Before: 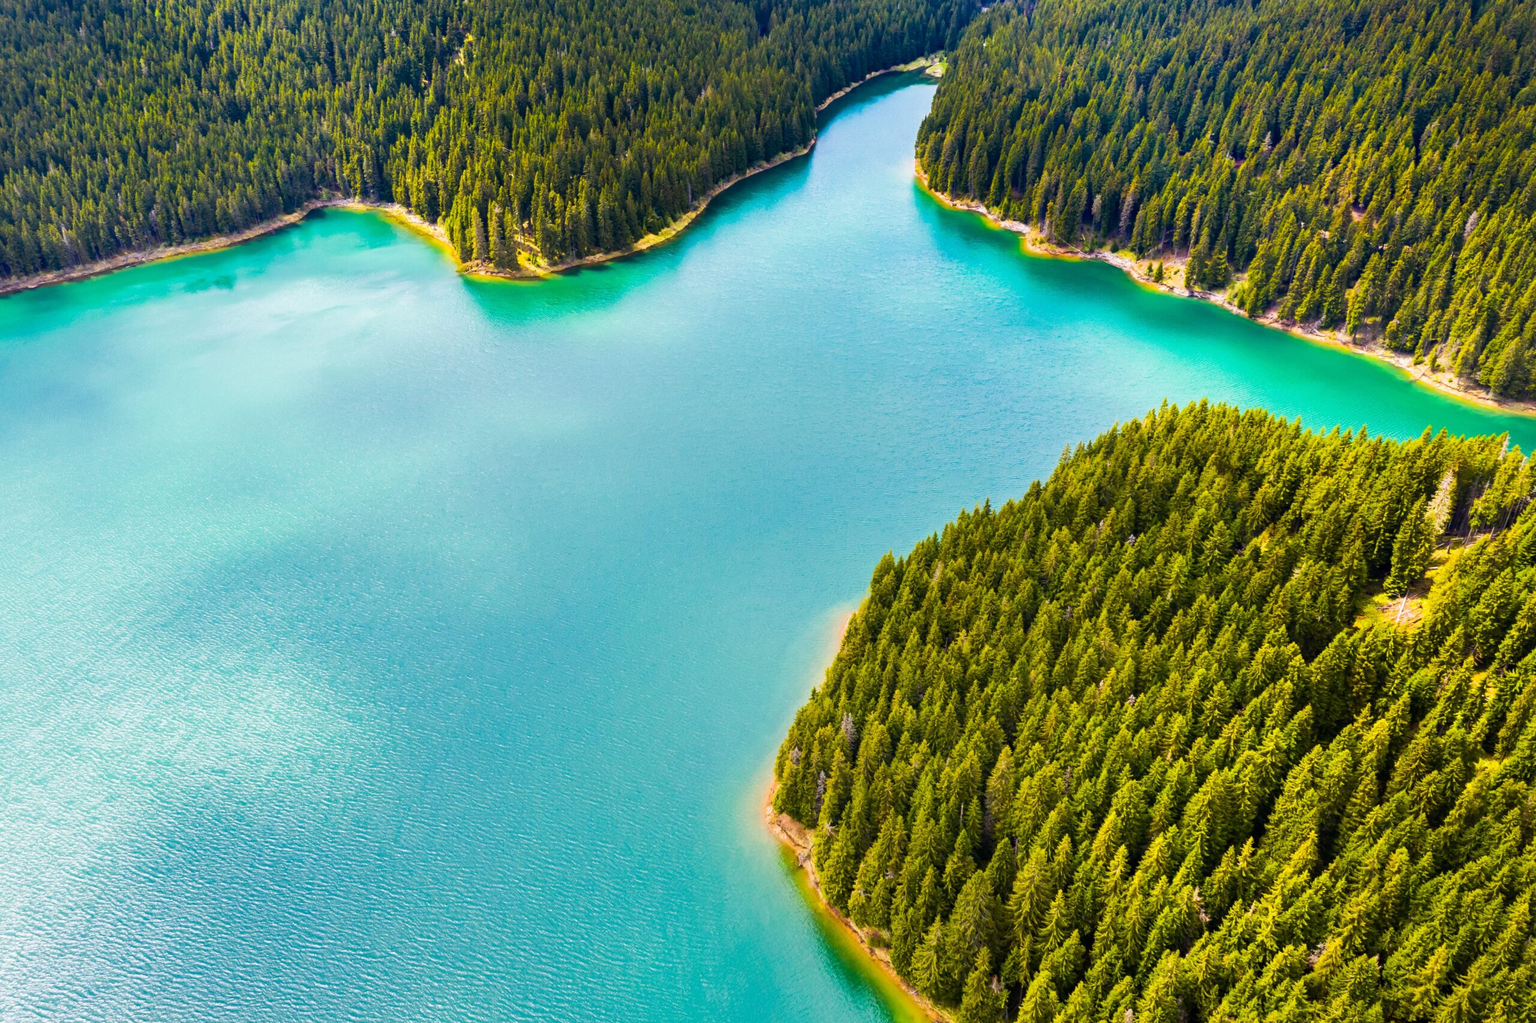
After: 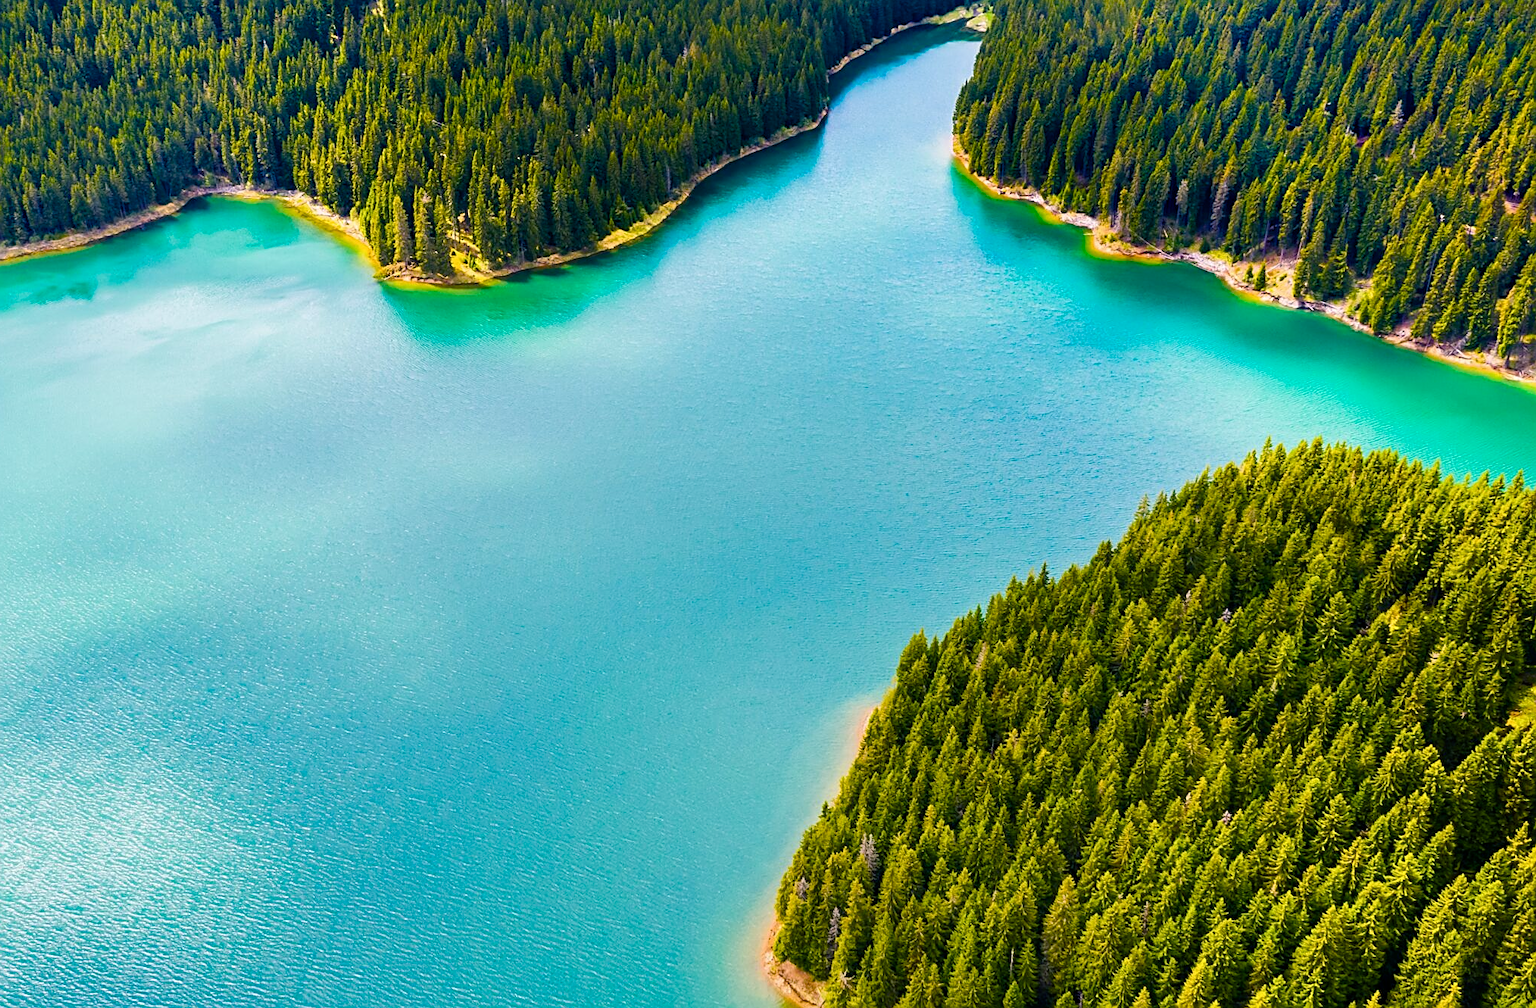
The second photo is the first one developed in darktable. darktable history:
crop and rotate: left 10.431%, top 5.135%, right 10.343%, bottom 16.794%
sharpen: on, module defaults
color balance rgb: power › luminance -7.719%, power › chroma 1.127%, power › hue 215.49°, highlights gain › chroma 0.883%, highlights gain › hue 24.61°, perceptual saturation grading › global saturation 20%, perceptual saturation grading › highlights -25.67%, perceptual saturation grading › shadows 25.27%, global vibrance 20%
